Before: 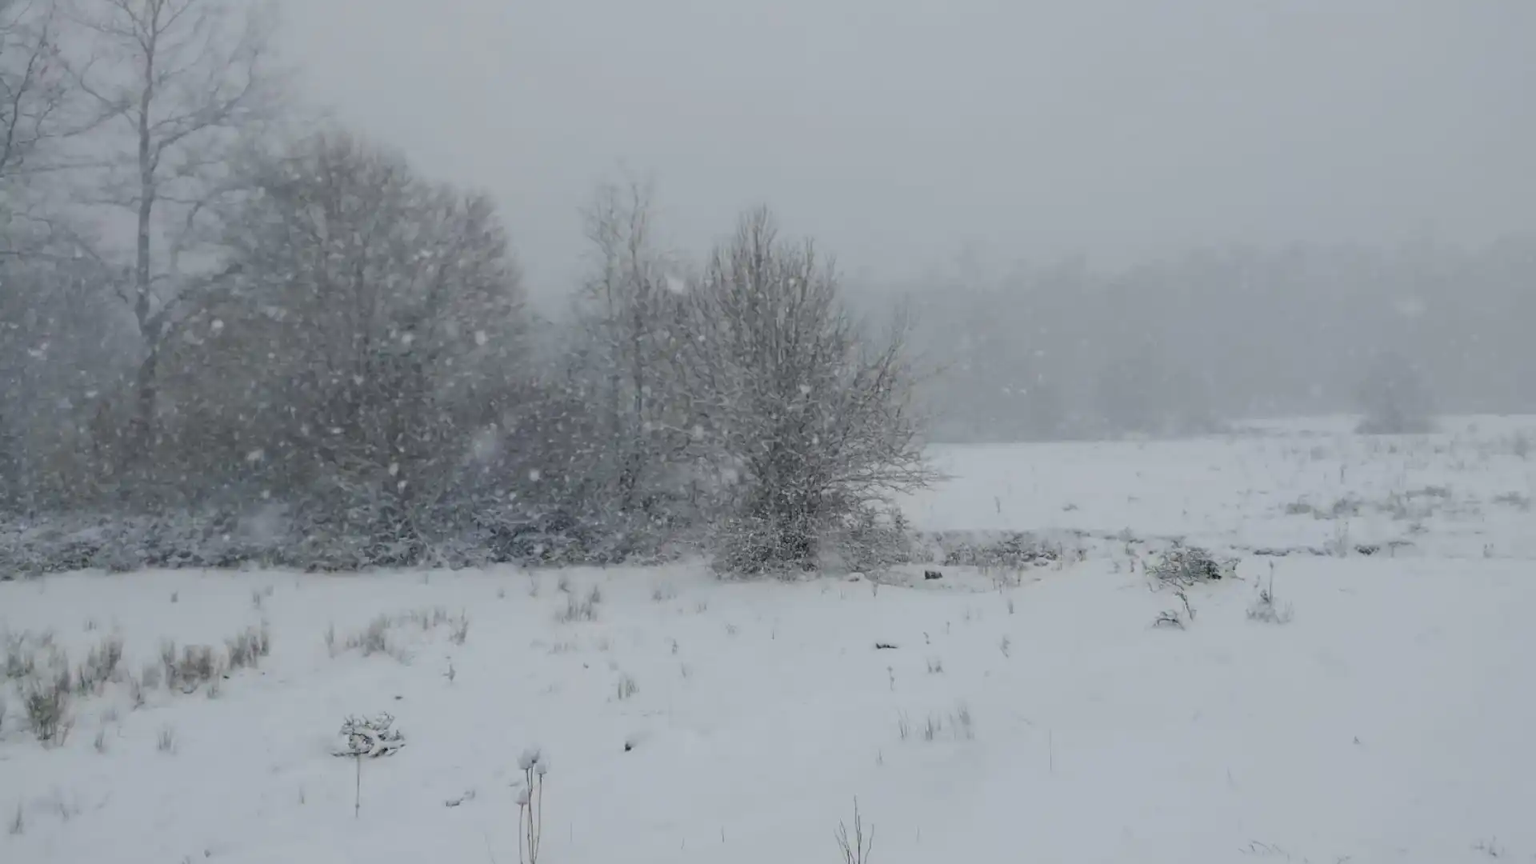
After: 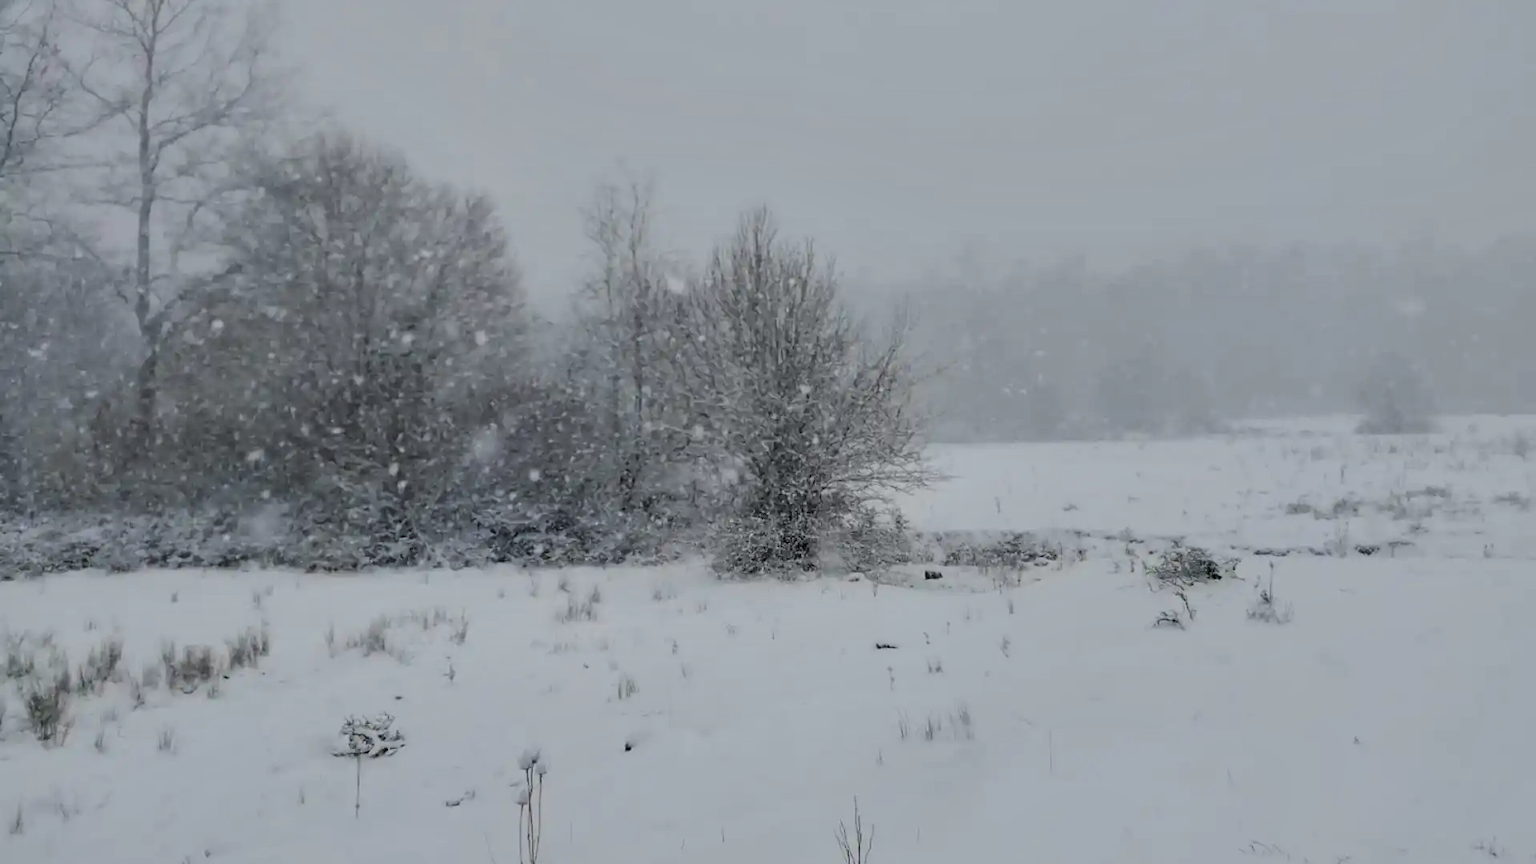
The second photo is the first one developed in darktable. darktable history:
filmic rgb: black relative exposure -4.97 EV, white relative exposure 3.97 EV, hardness 2.9, contrast 1.389, color science v6 (2022)
shadows and highlights: soften with gaussian
